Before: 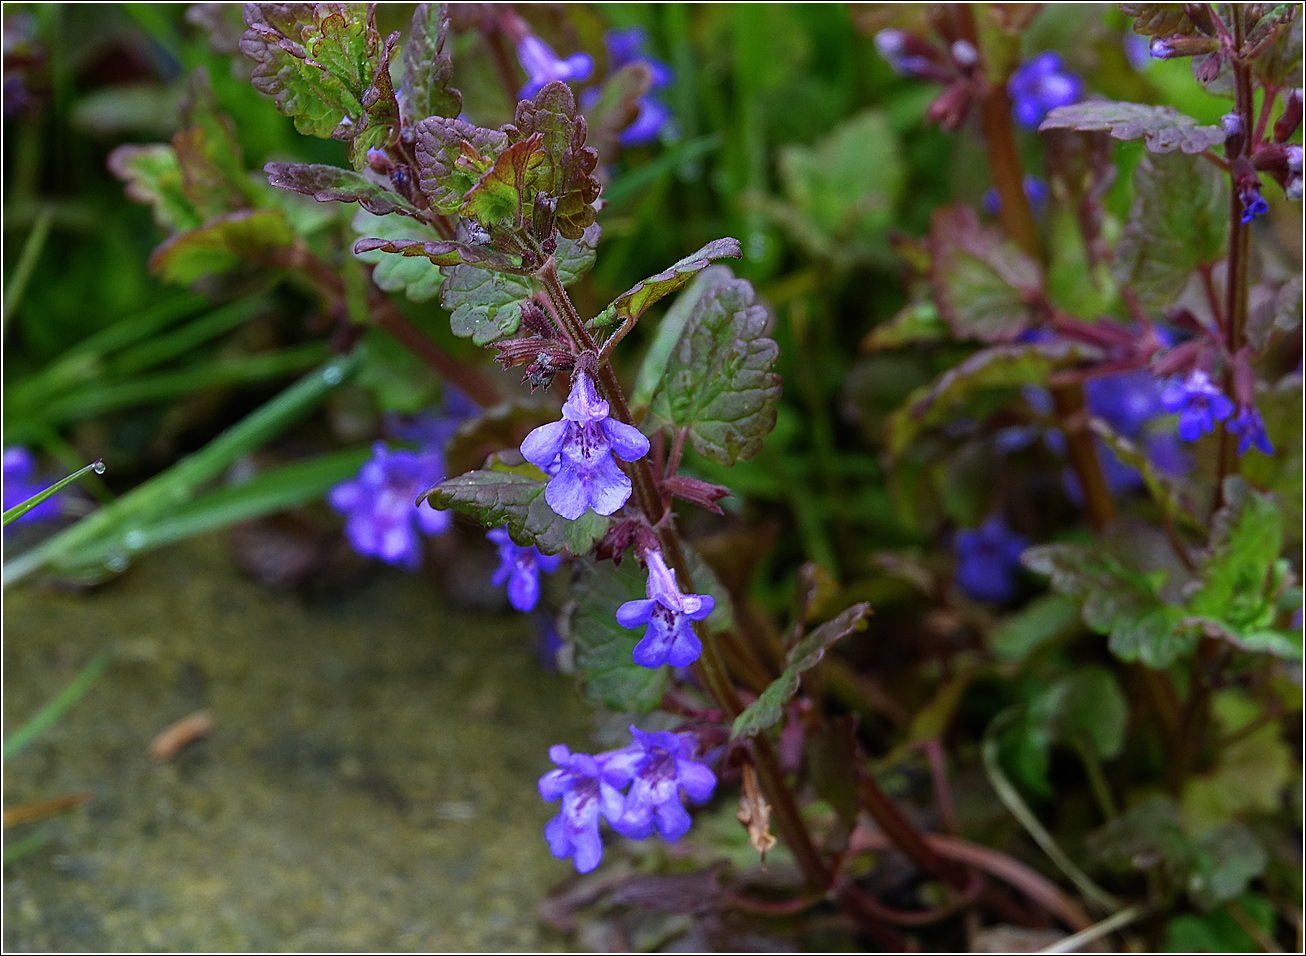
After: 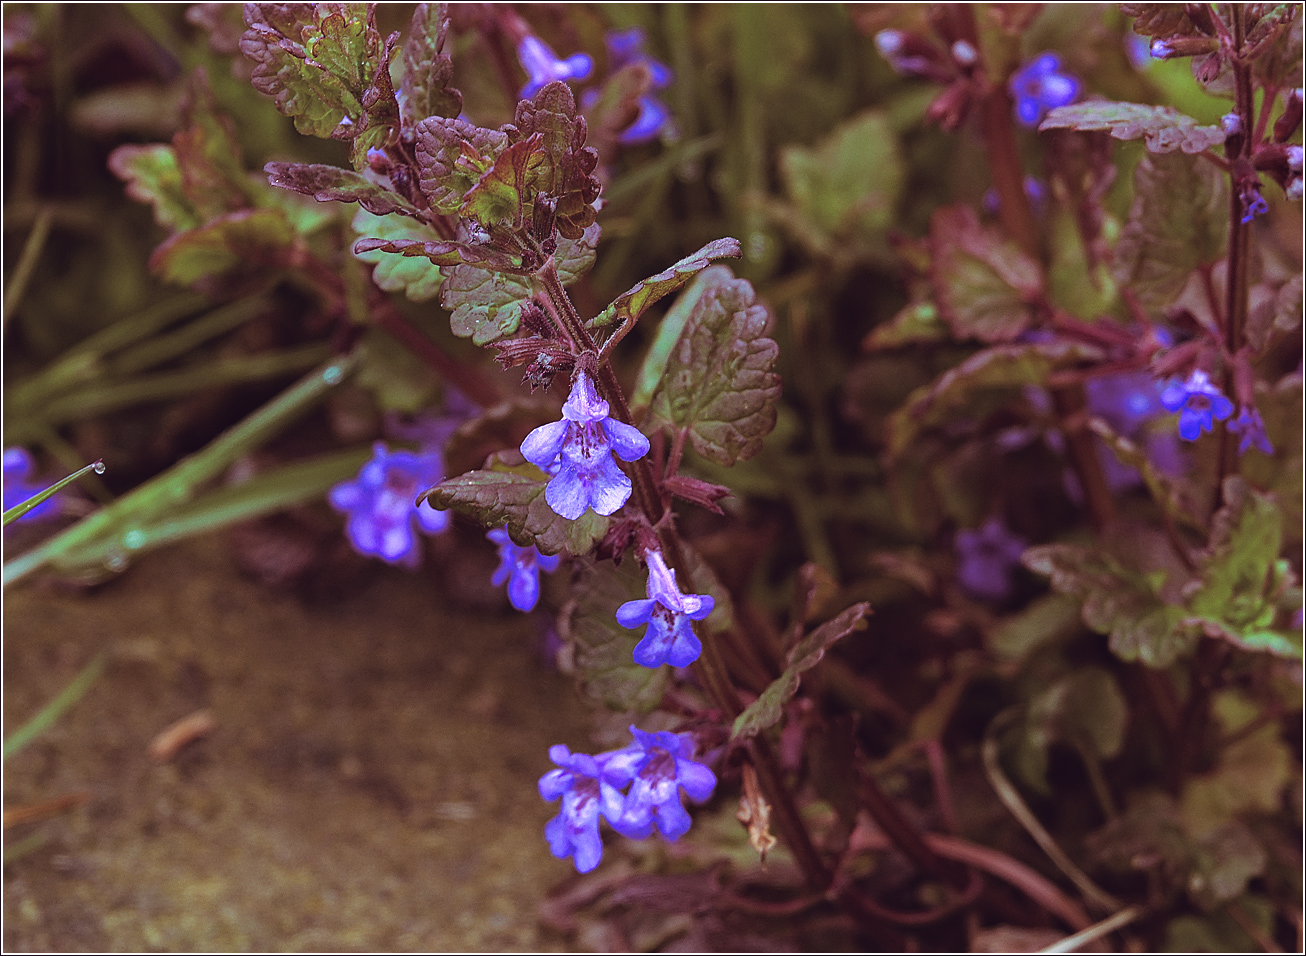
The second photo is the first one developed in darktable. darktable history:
haze removal: strength 0.29, distance 0.25, compatibility mode true, adaptive false
color balance rgb: shadows lift › chroma 9.92%, shadows lift › hue 45.12°, power › luminance 3.26%, power › hue 231.93°, global offset › luminance 0.4%, global offset › chroma 0.21%, global offset › hue 255.02°
split-toning: highlights › hue 298.8°, highlights › saturation 0.73, compress 41.76%
